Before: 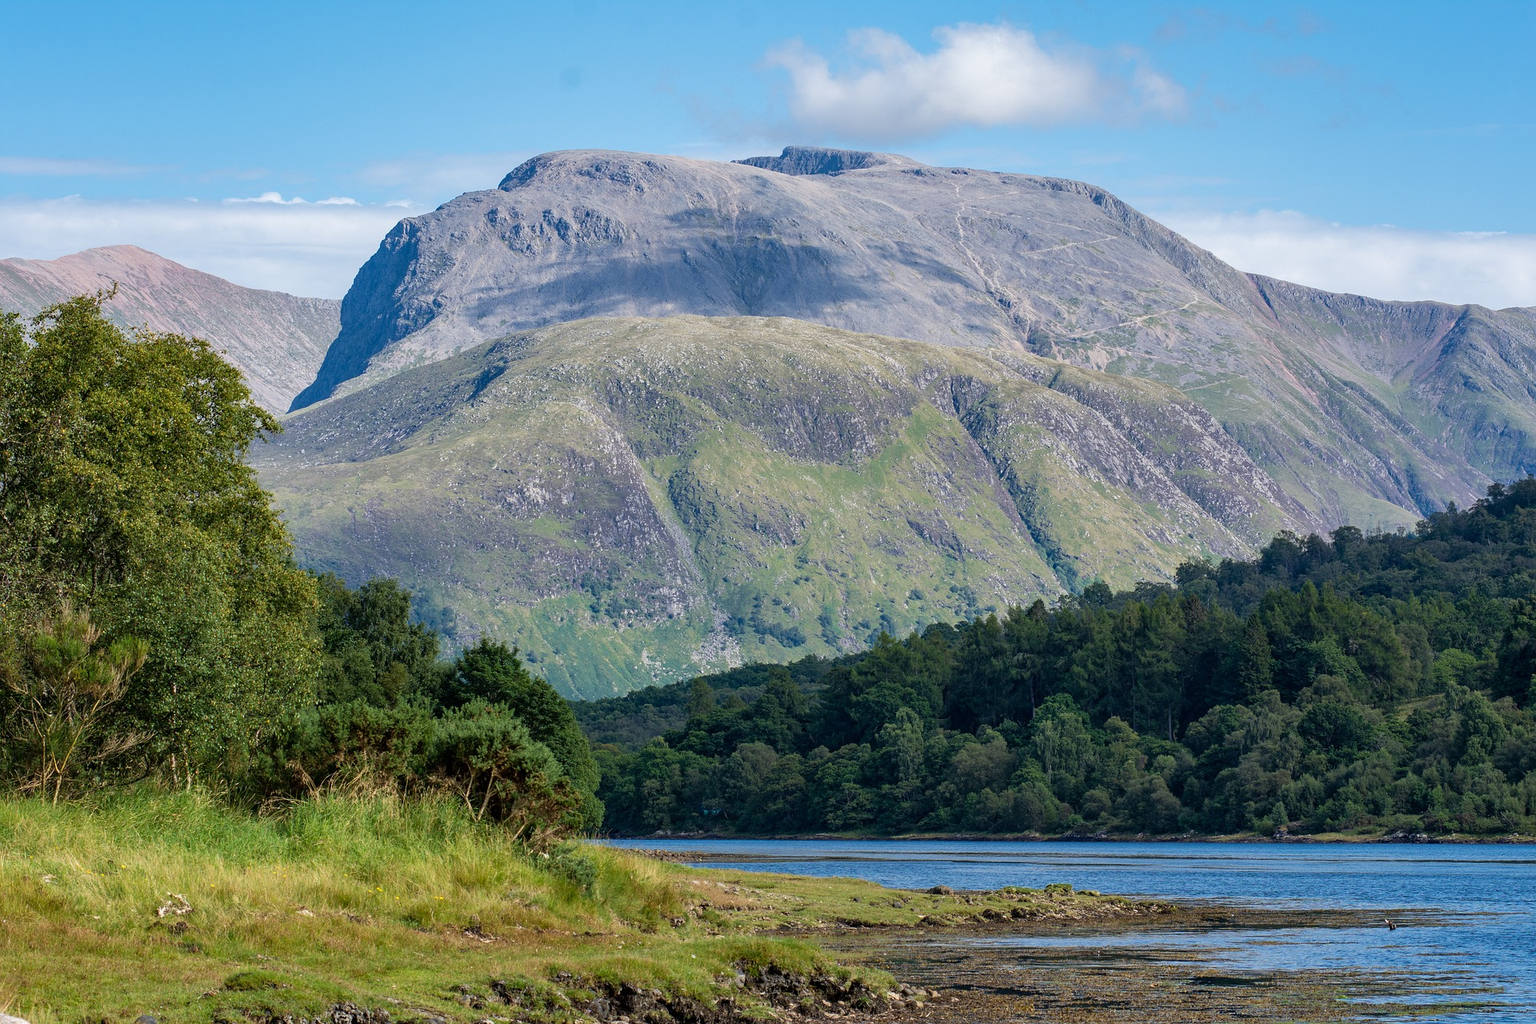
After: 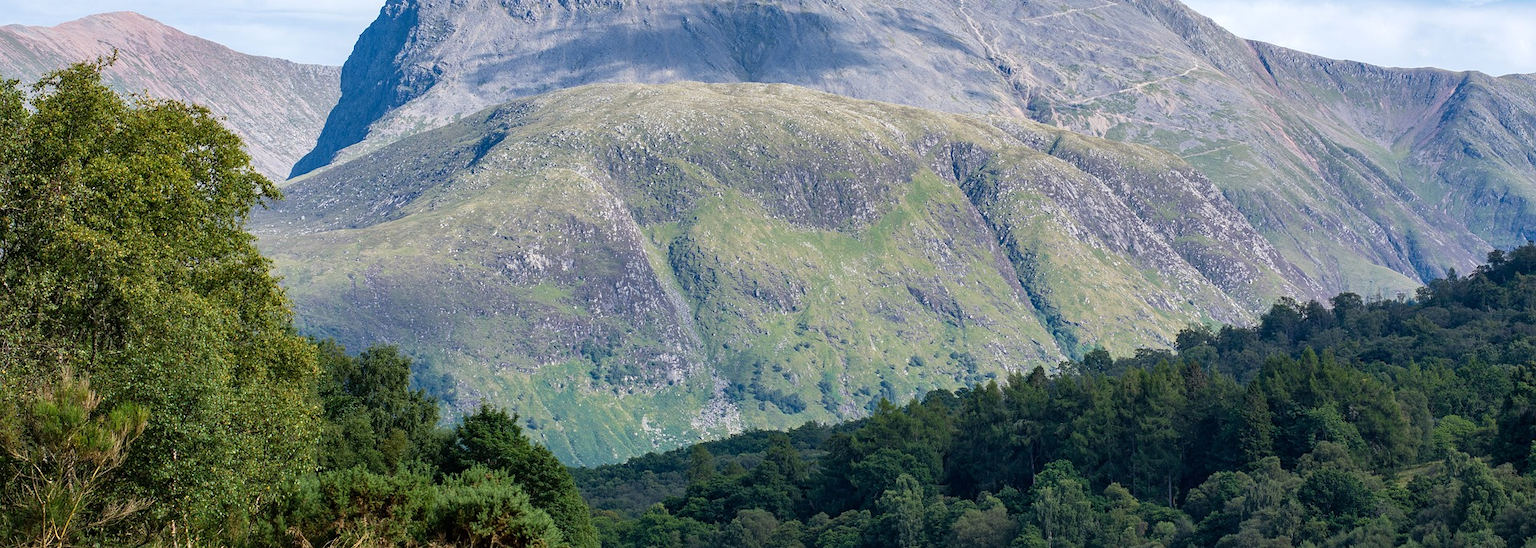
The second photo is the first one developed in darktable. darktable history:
crop and rotate: top 22.883%, bottom 23.462%
exposure: exposure 0.201 EV, compensate highlight preservation false
